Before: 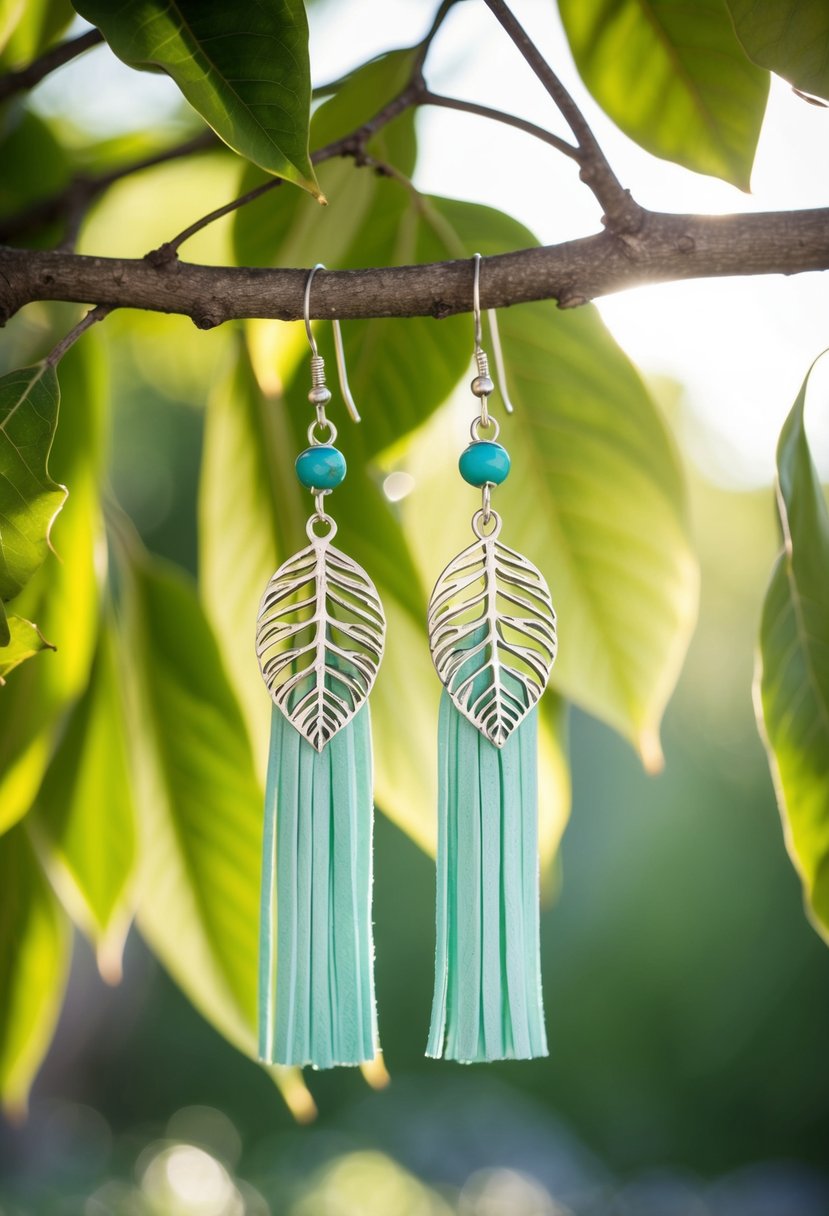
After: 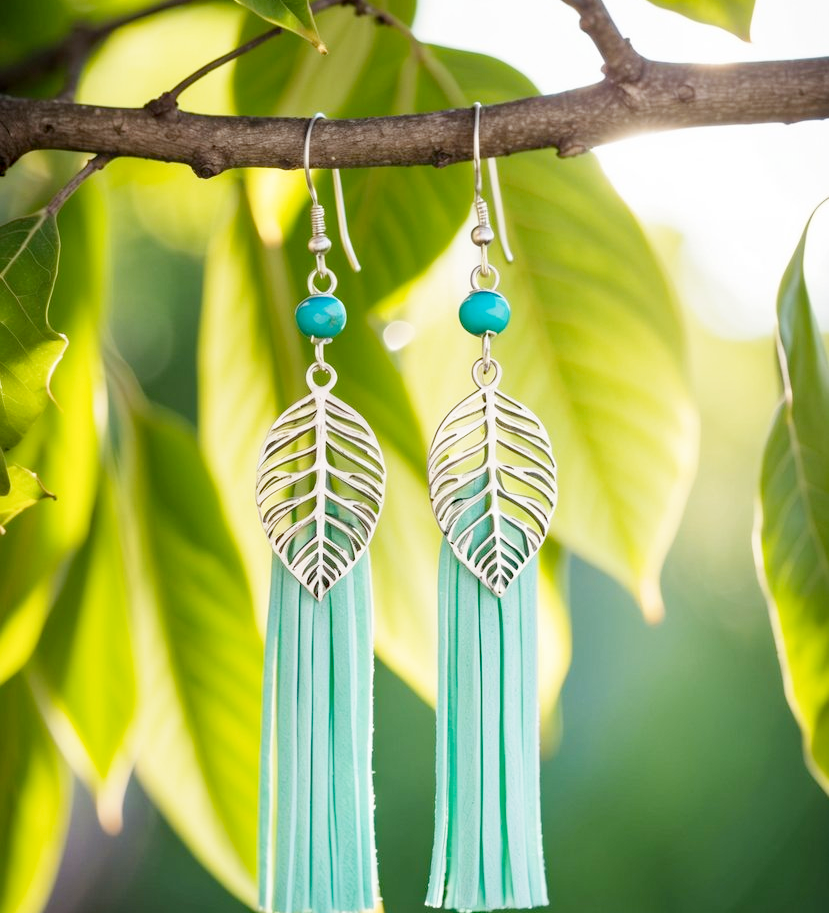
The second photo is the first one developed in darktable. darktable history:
crop and rotate: top 12.449%, bottom 12.412%
base curve: curves: ch0 [(0, 0) (0.204, 0.334) (0.55, 0.733) (1, 1)], preserve colors none
haze removal: strength 0.293, distance 0.251, compatibility mode true, adaptive false
